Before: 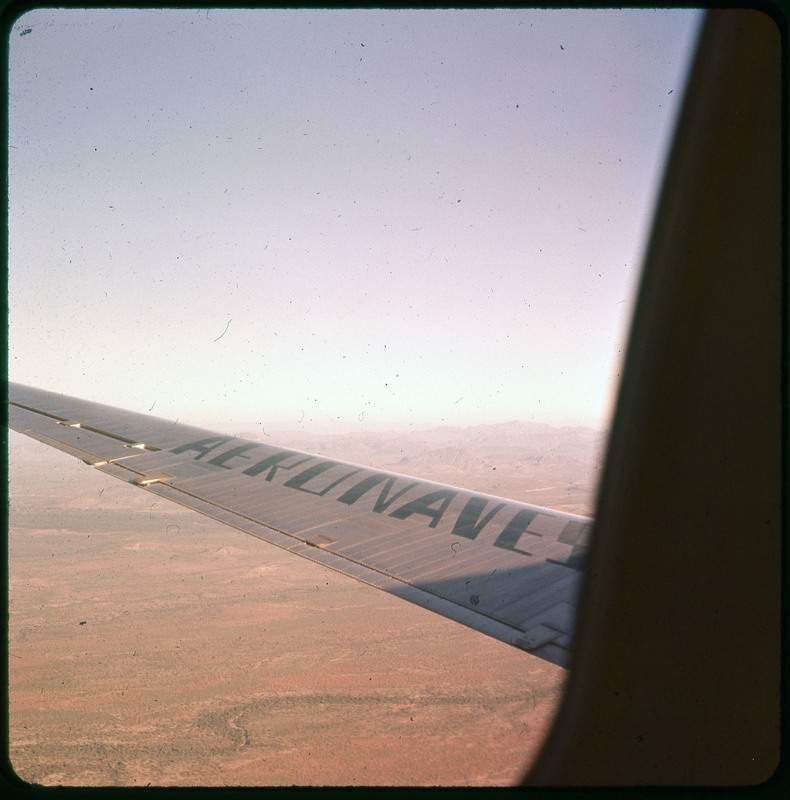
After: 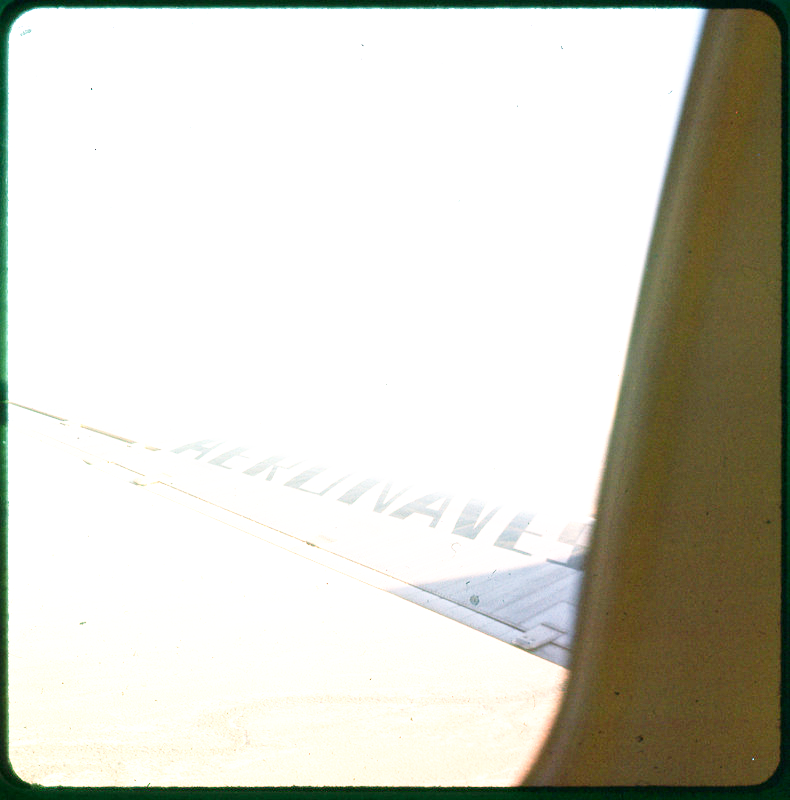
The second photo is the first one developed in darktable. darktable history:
exposure: exposure 2.04 EV, compensate highlight preservation false
base curve: curves: ch0 [(0, 0) (0.008, 0.007) (0.022, 0.029) (0.048, 0.089) (0.092, 0.197) (0.191, 0.399) (0.275, 0.534) (0.357, 0.65) (0.477, 0.78) (0.542, 0.833) (0.799, 0.973) (1, 1)], preserve colors none
